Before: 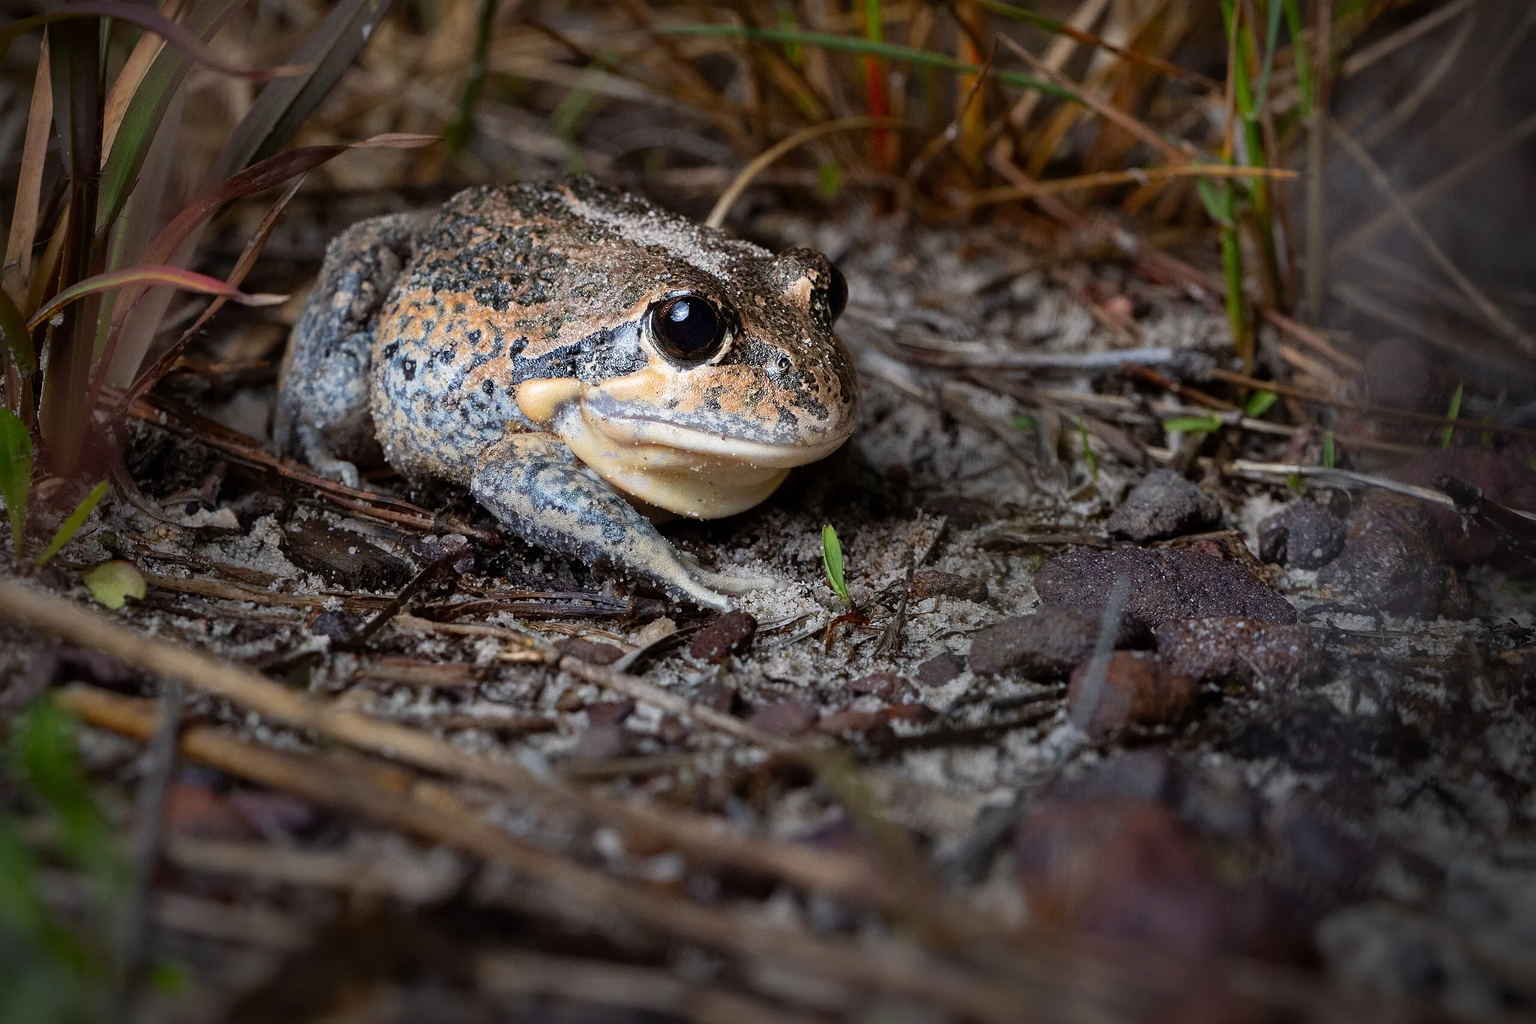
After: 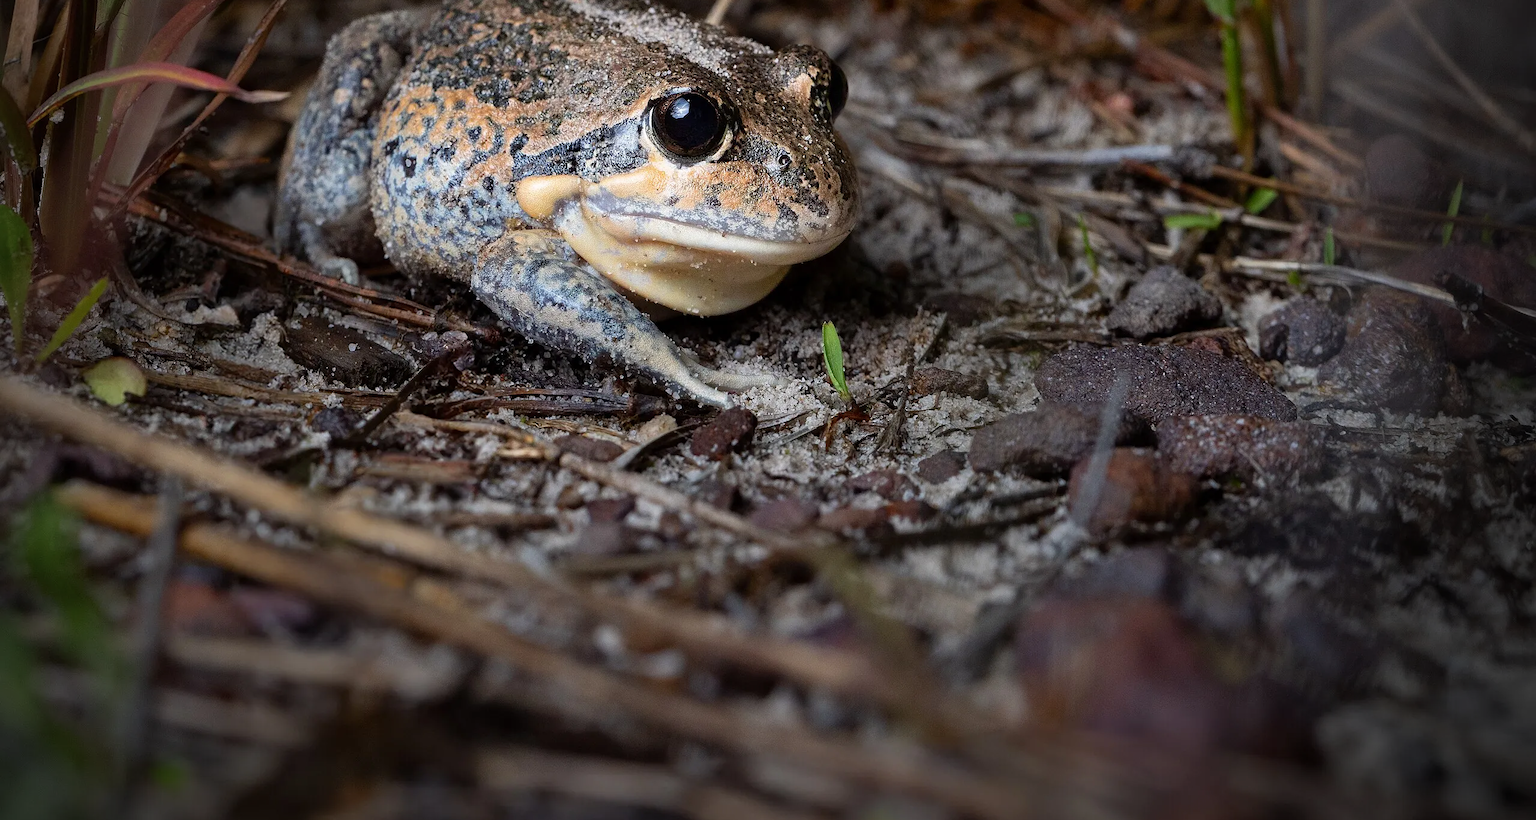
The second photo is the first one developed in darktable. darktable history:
crop and rotate: top 19.888%
vignetting: center (-0.056, -0.358)
